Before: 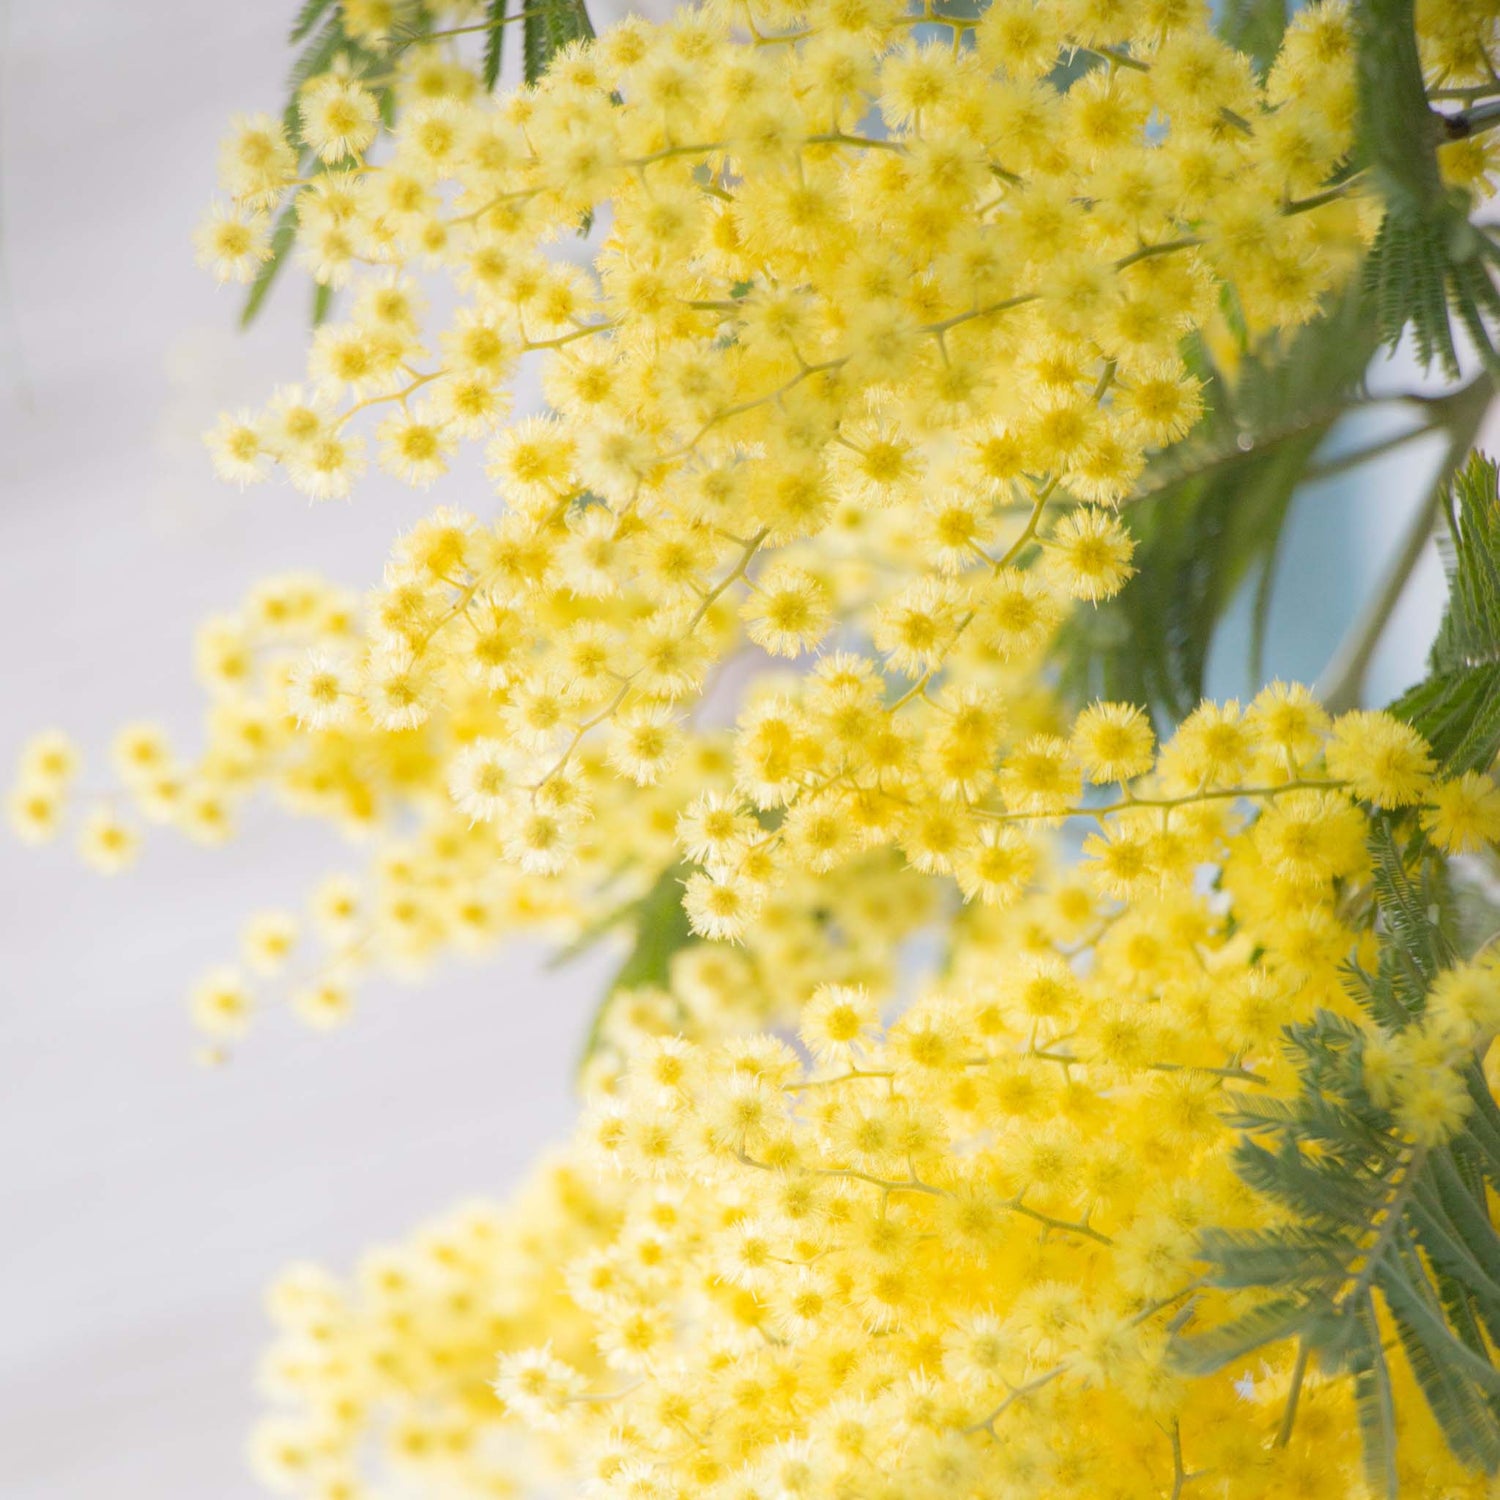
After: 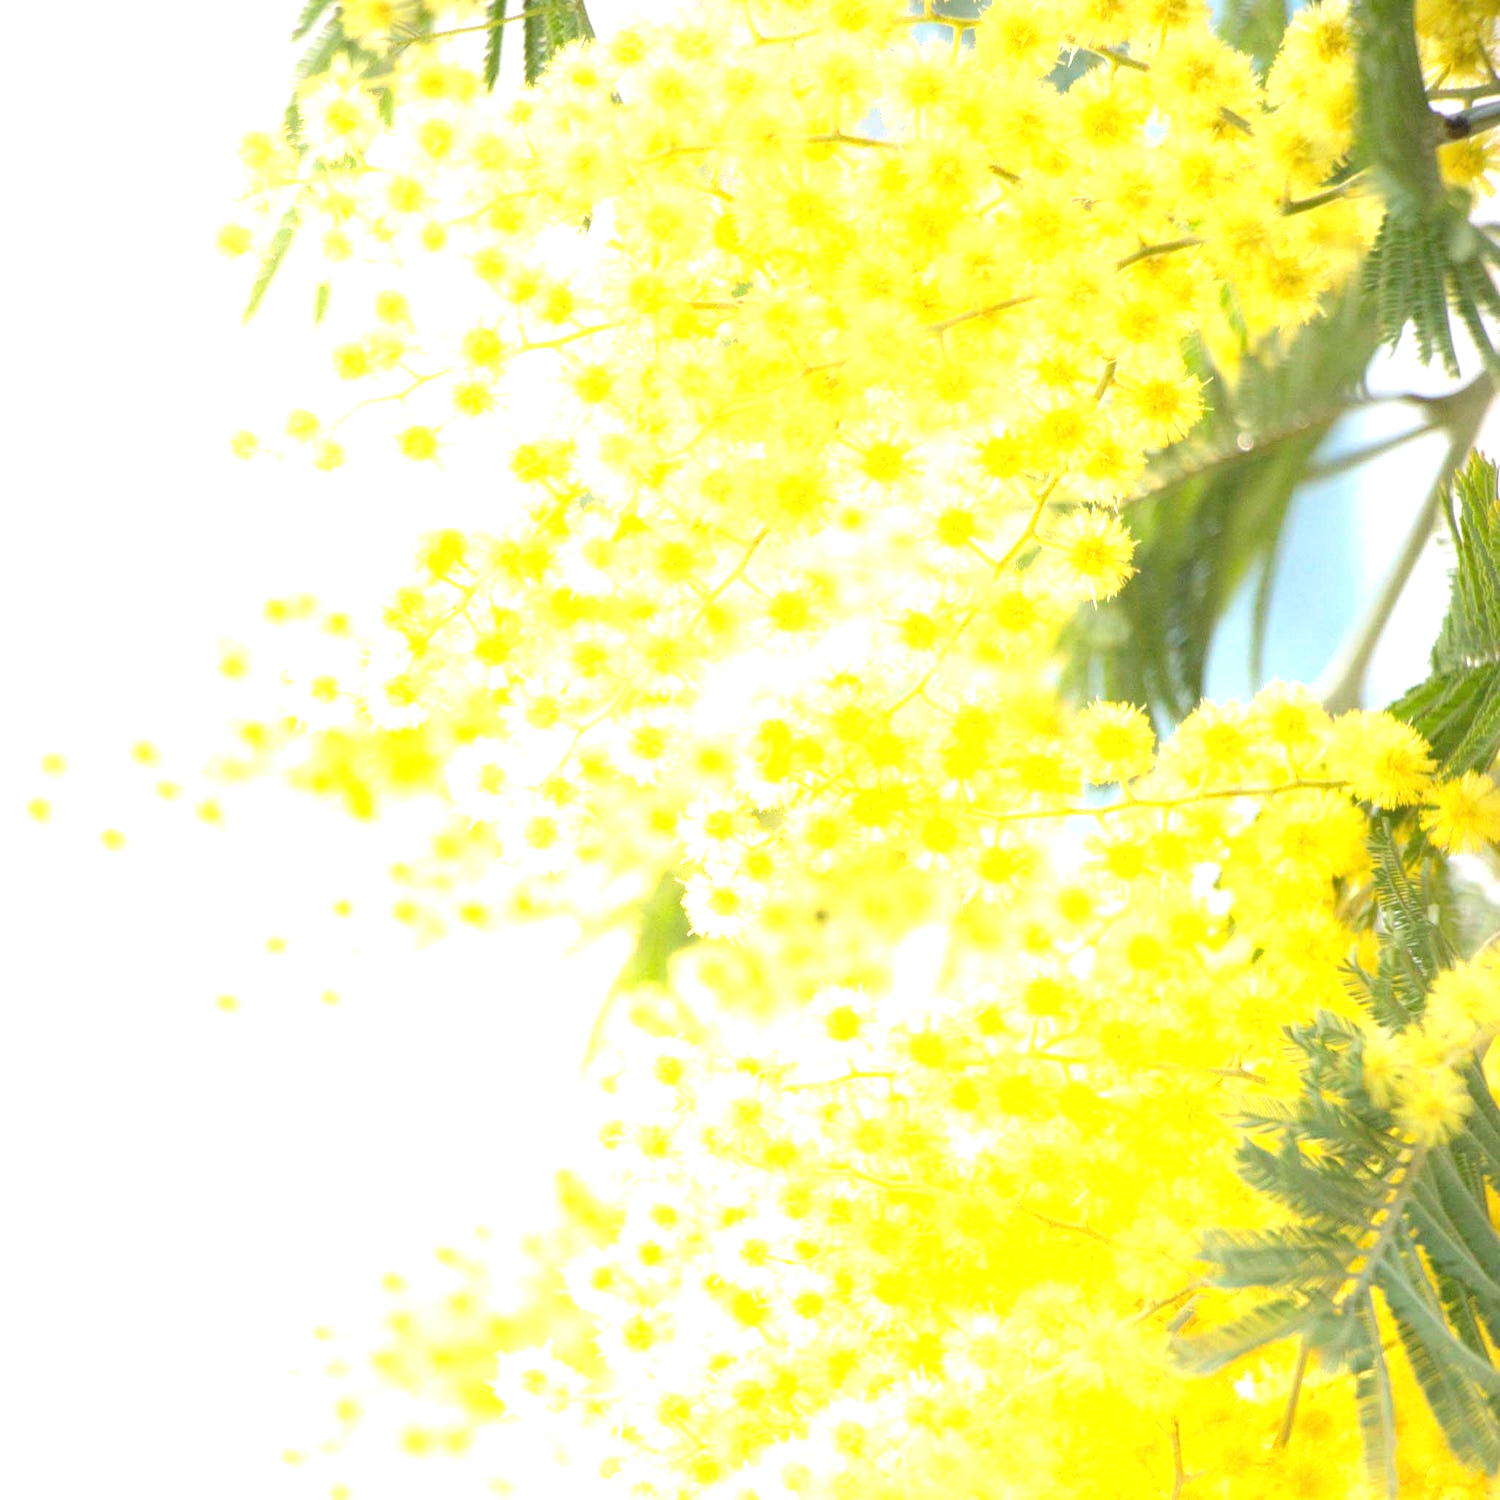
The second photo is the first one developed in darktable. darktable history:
exposure: black level correction 0, exposure 1.368 EV, compensate exposure bias true, compensate highlight preservation false
